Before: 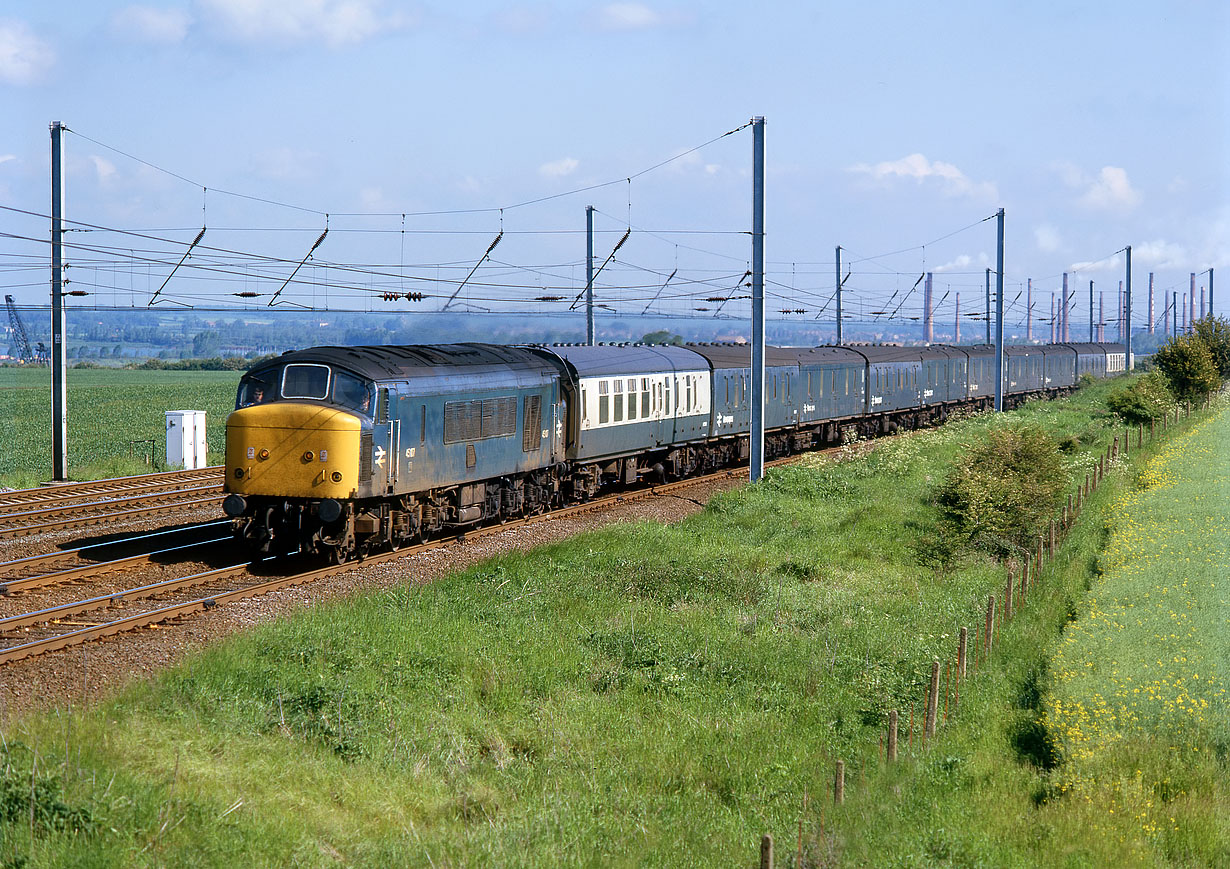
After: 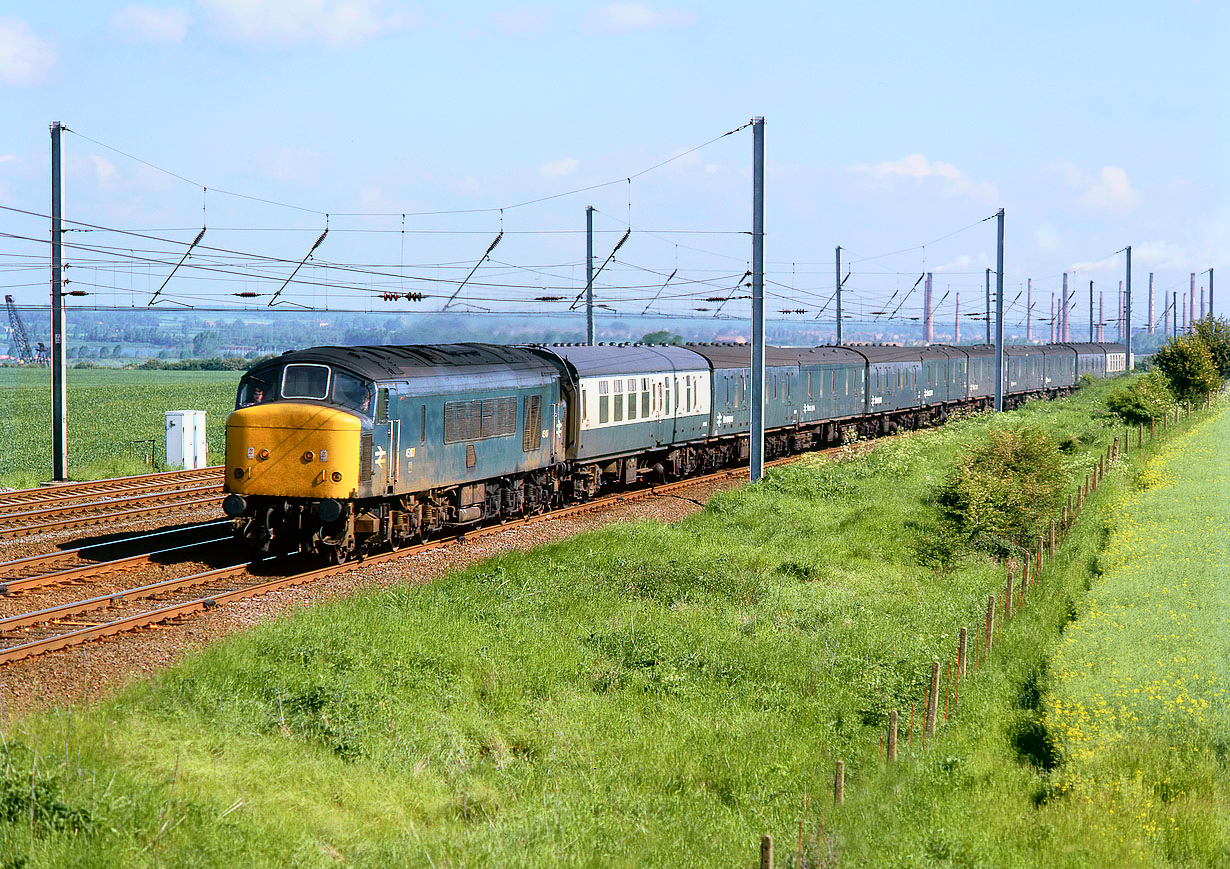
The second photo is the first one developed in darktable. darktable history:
tone curve: curves: ch0 [(0, 0.005) (0.103, 0.097) (0.18, 0.22) (0.4, 0.485) (0.5, 0.612) (0.668, 0.787) (0.823, 0.894) (1, 0.971)]; ch1 [(0, 0) (0.172, 0.123) (0.324, 0.253) (0.396, 0.388) (0.478, 0.461) (0.499, 0.498) (0.522, 0.528) (0.609, 0.686) (0.704, 0.818) (1, 1)]; ch2 [(0, 0) (0.411, 0.424) (0.496, 0.501) (0.515, 0.514) (0.555, 0.585) (0.641, 0.69) (1, 1)], color space Lab, independent channels, preserve colors none
base curve: curves: ch0 [(0, 0) (0.303, 0.277) (1, 1)]
